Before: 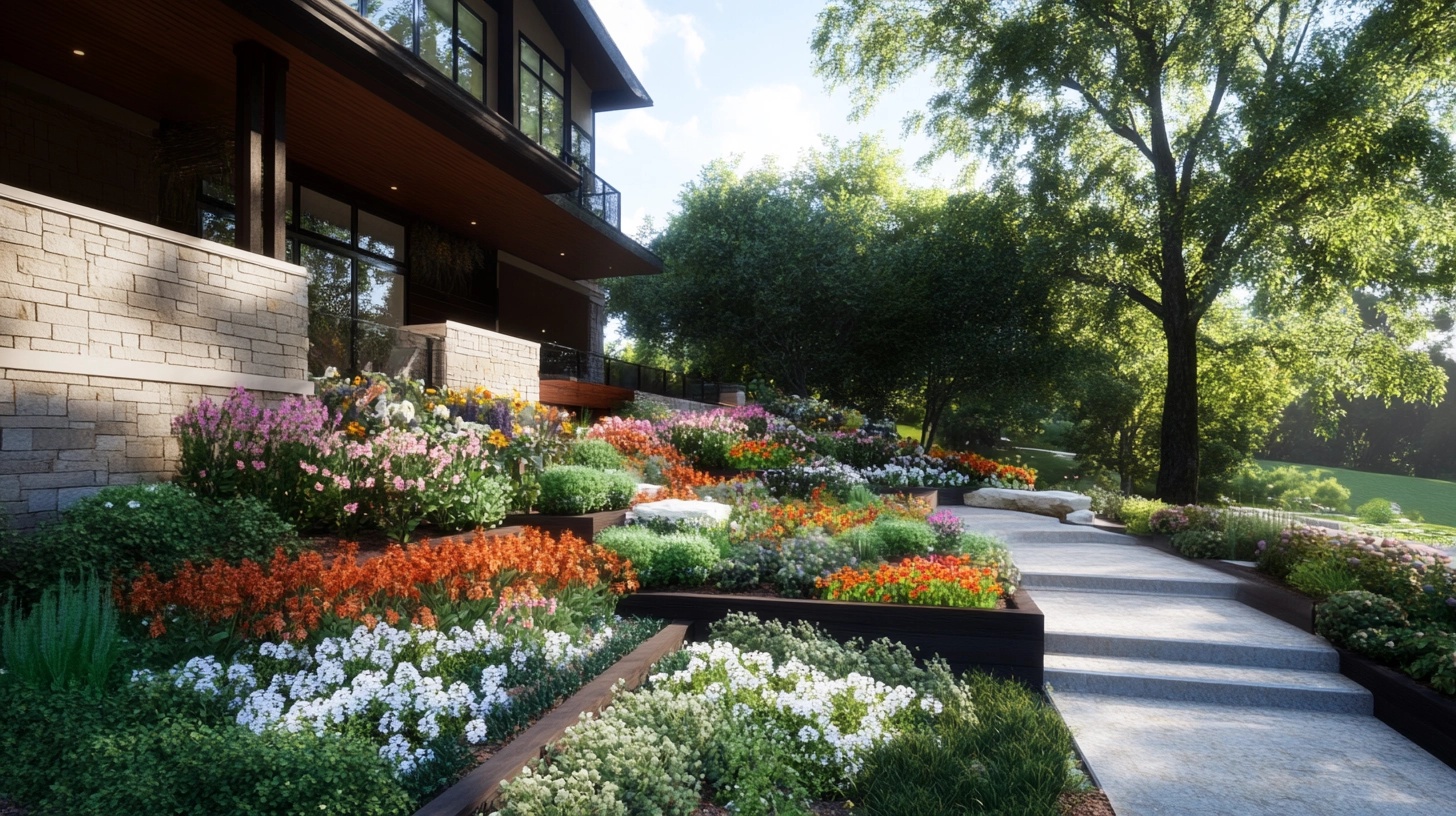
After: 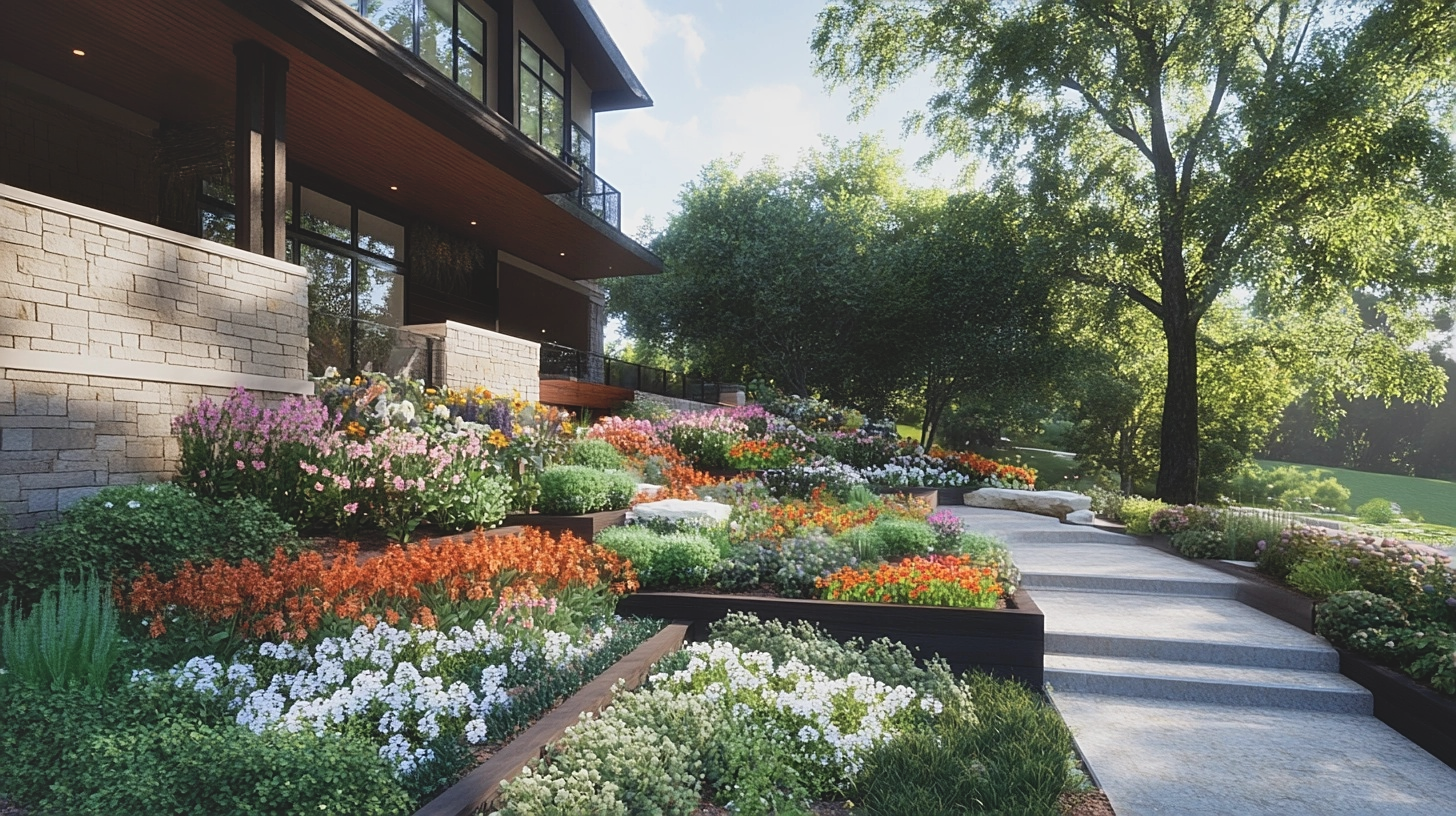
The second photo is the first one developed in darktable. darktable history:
sharpen: on, module defaults
contrast brightness saturation: contrast -0.15, brightness 0.05, saturation -0.12
shadows and highlights: soften with gaussian
